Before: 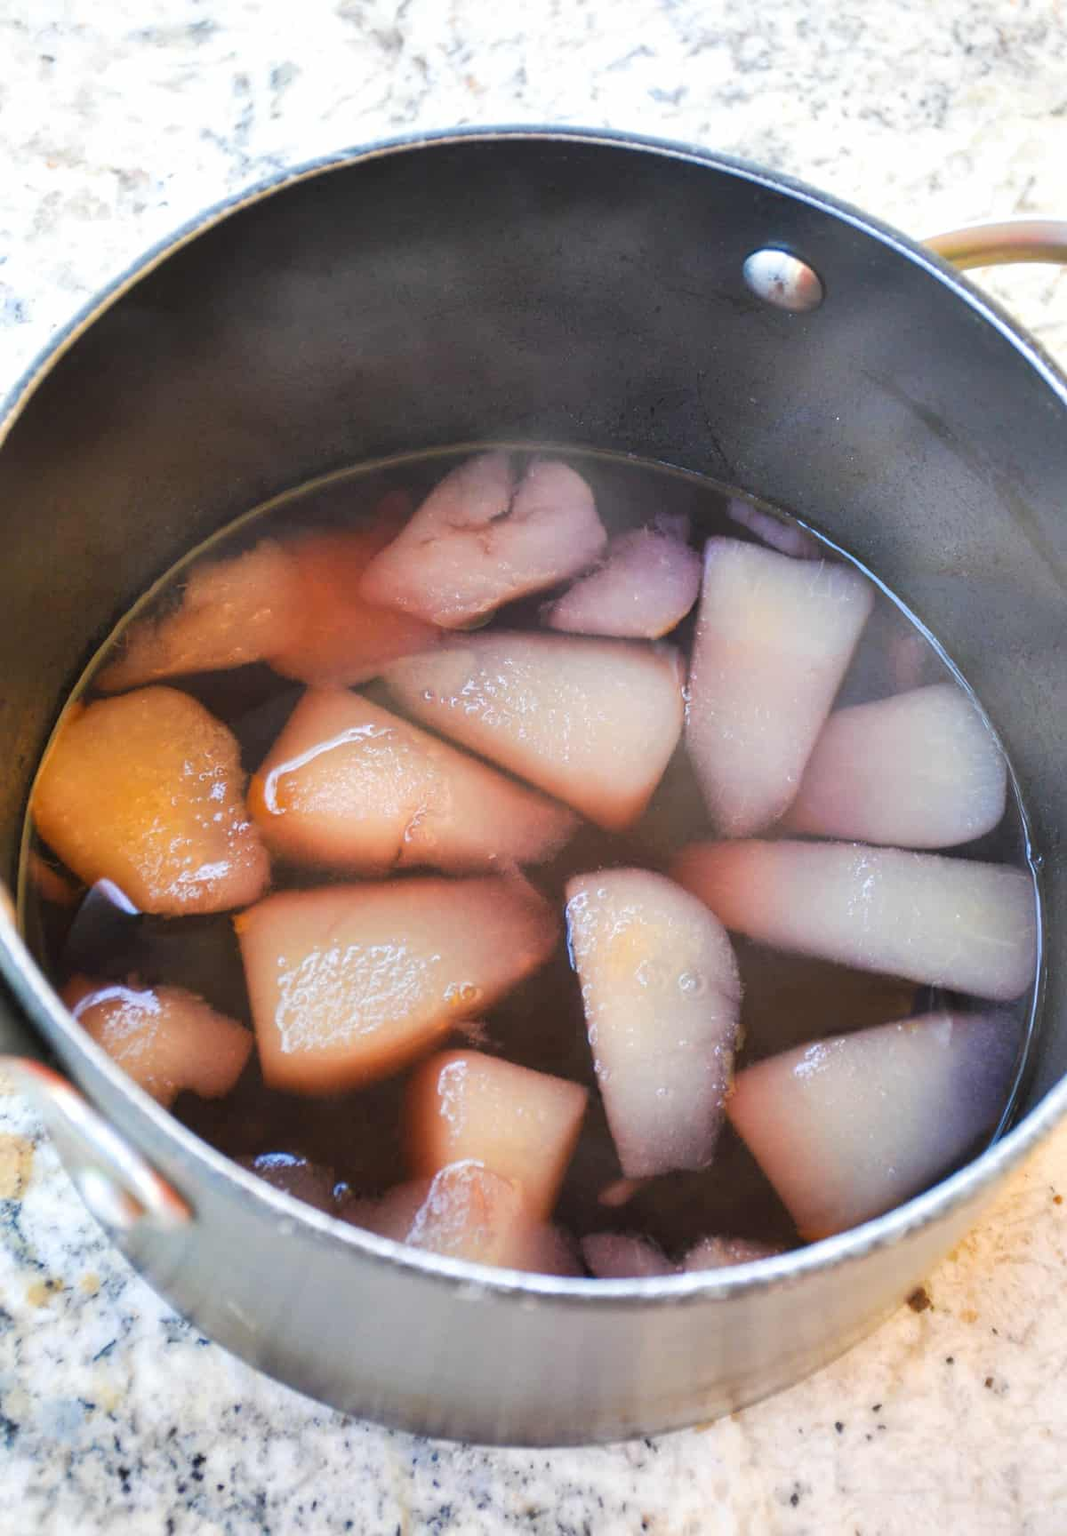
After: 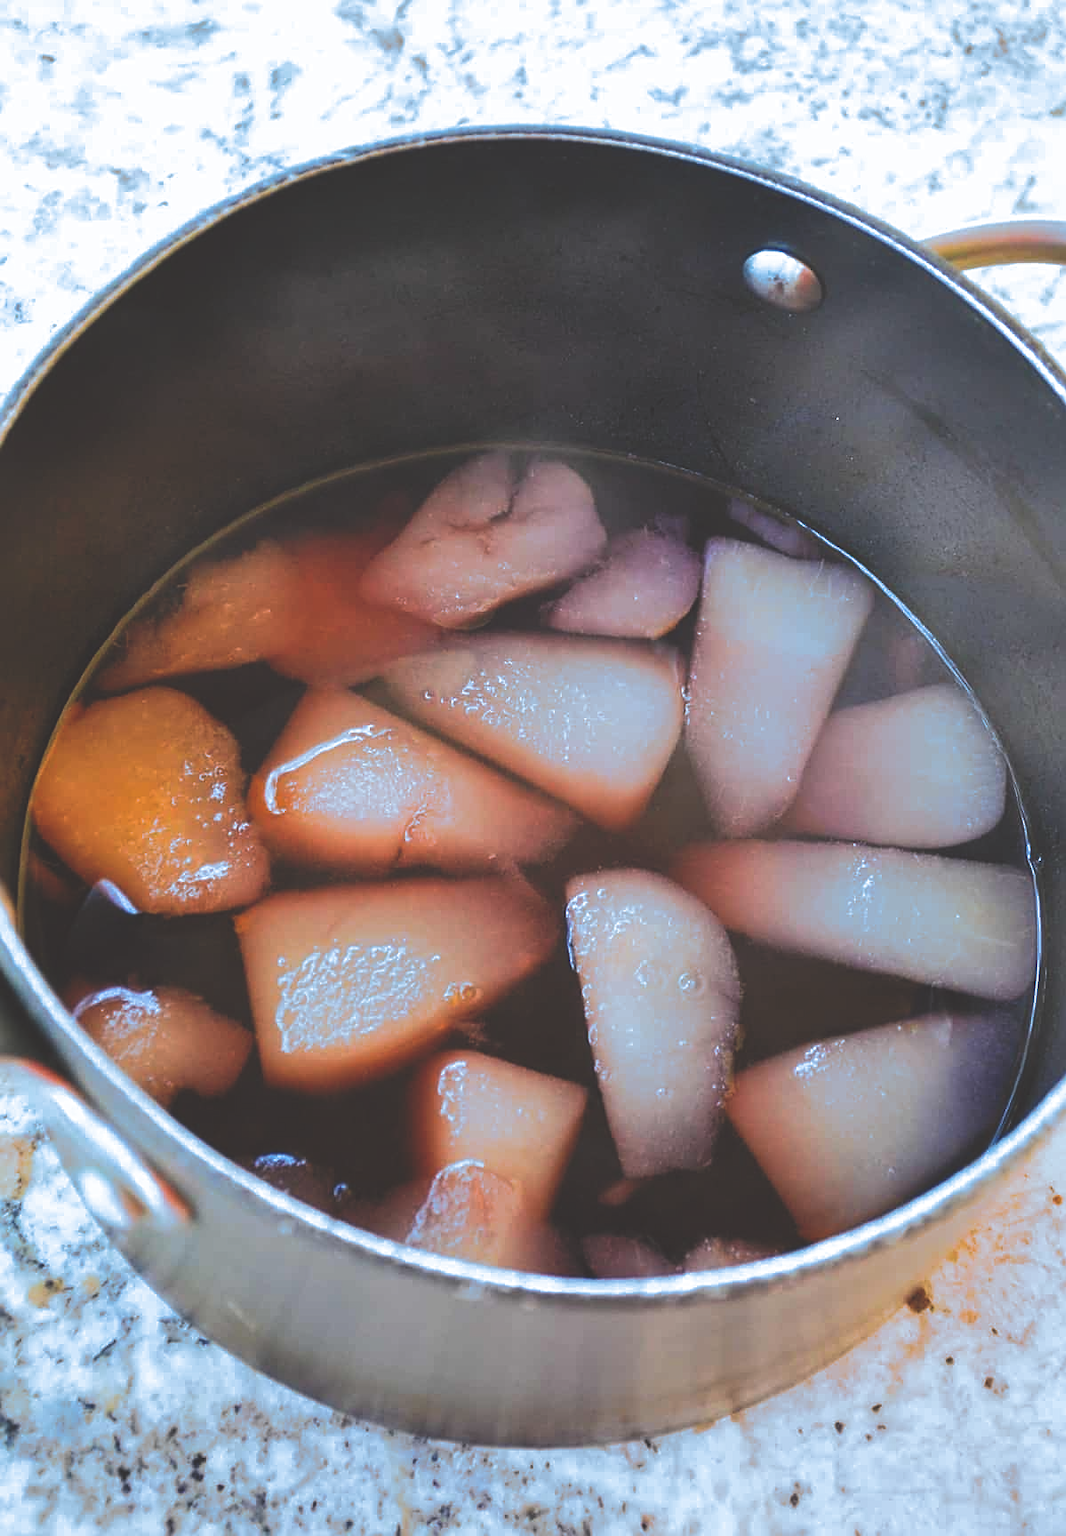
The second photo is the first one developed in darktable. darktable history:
rgb curve: curves: ch0 [(0, 0.186) (0.314, 0.284) (0.775, 0.708) (1, 1)], compensate middle gray true, preserve colors none
sharpen: on, module defaults
split-toning: shadows › hue 351.18°, shadows › saturation 0.86, highlights › hue 218.82°, highlights › saturation 0.73, balance -19.167
tone equalizer: on, module defaults
